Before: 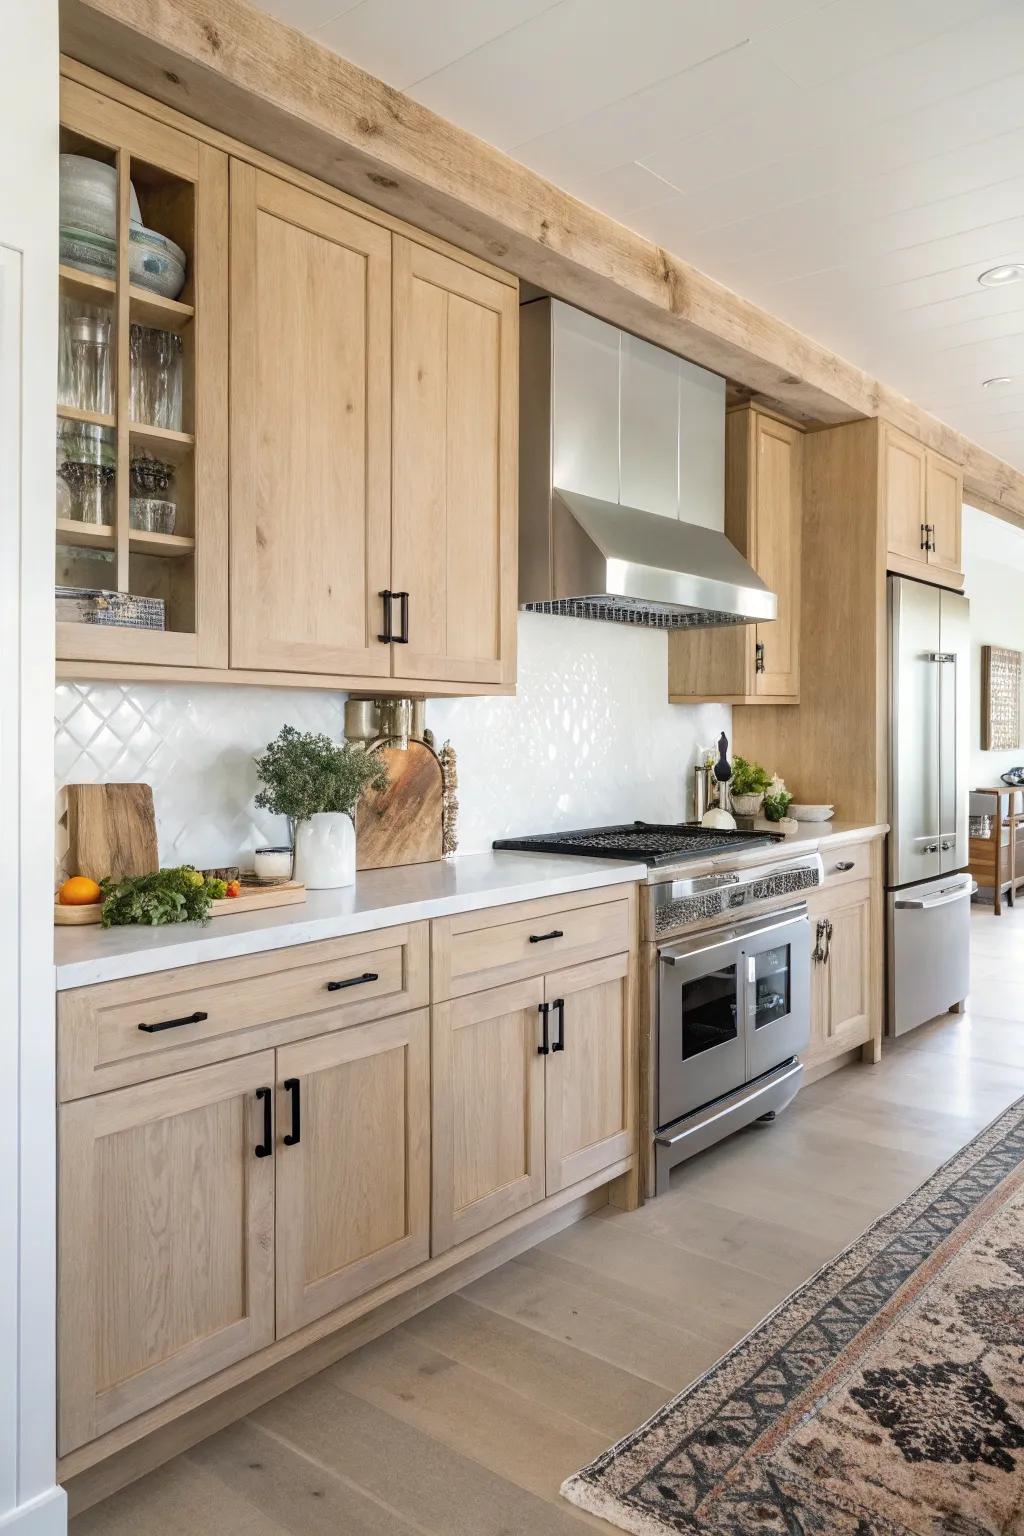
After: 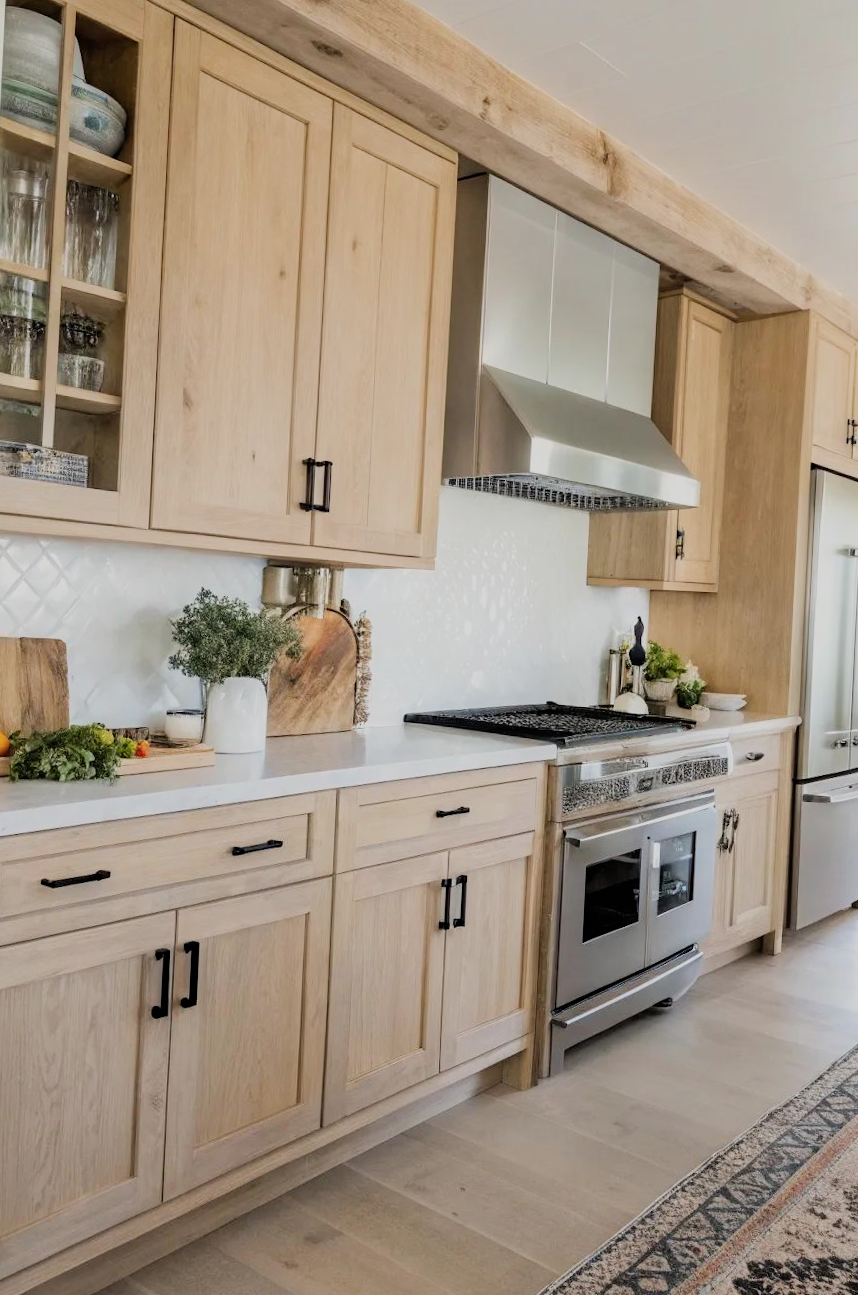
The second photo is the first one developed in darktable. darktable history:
crop and rotate: angle -2.85°, left 5.255%, top 5.18%, right 4.78%, bottom 4.314%
filmic rgb: black relative exposure -7.65 EV, white relative exposure 4.56 EV, hardness 3.61, contrast 1.054
